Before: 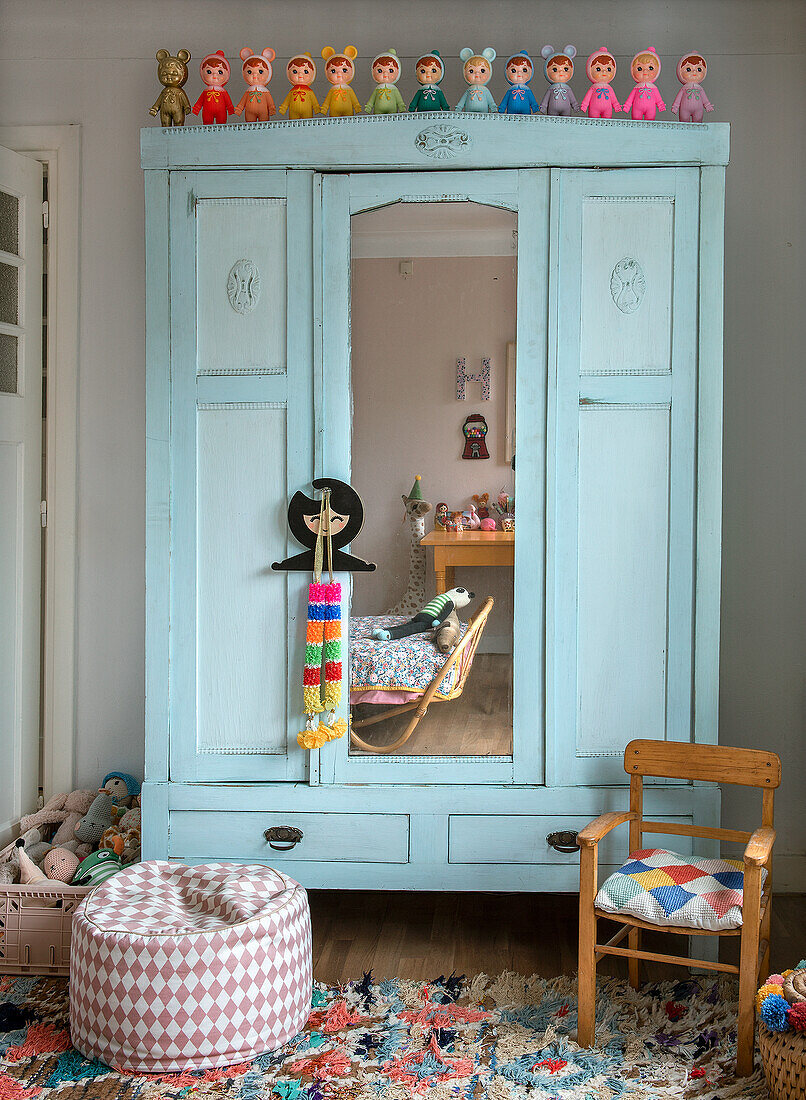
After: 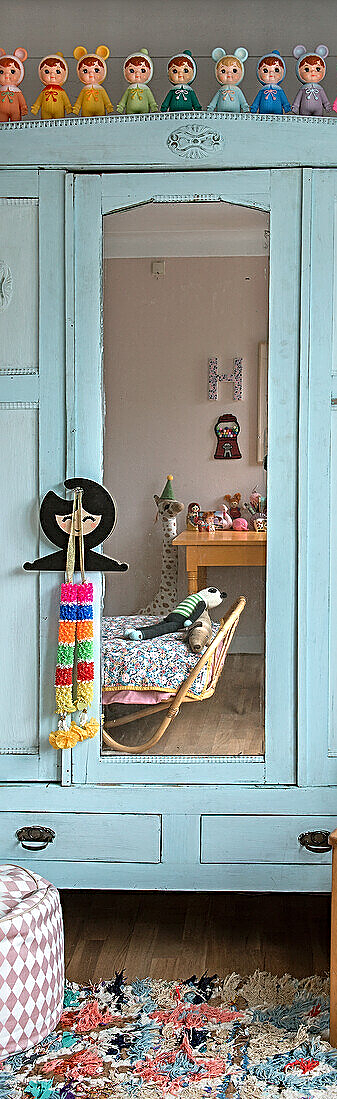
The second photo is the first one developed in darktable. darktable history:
crop: left 30.888%, right 27.291%
sharpen: radius 2.544, amount 0.638
